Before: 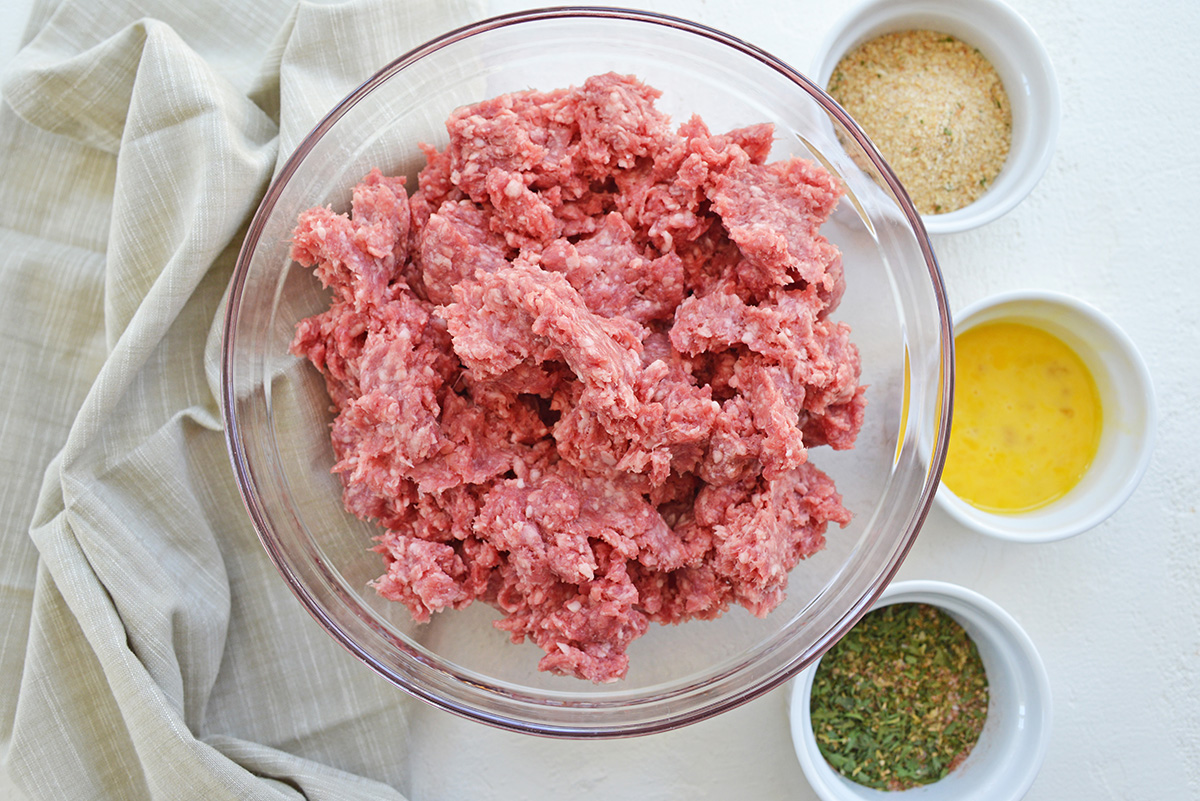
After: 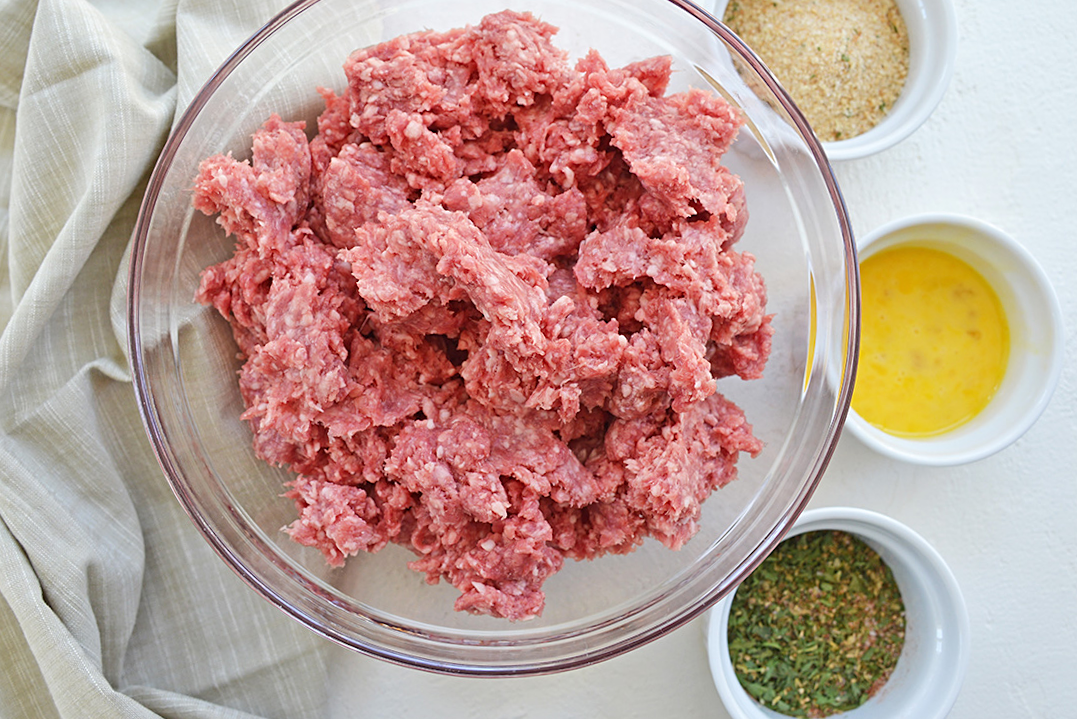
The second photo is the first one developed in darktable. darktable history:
crop and rotate: angle 1.96°, left 5.673%, top 5.673%
sharpen: amount 0.2
